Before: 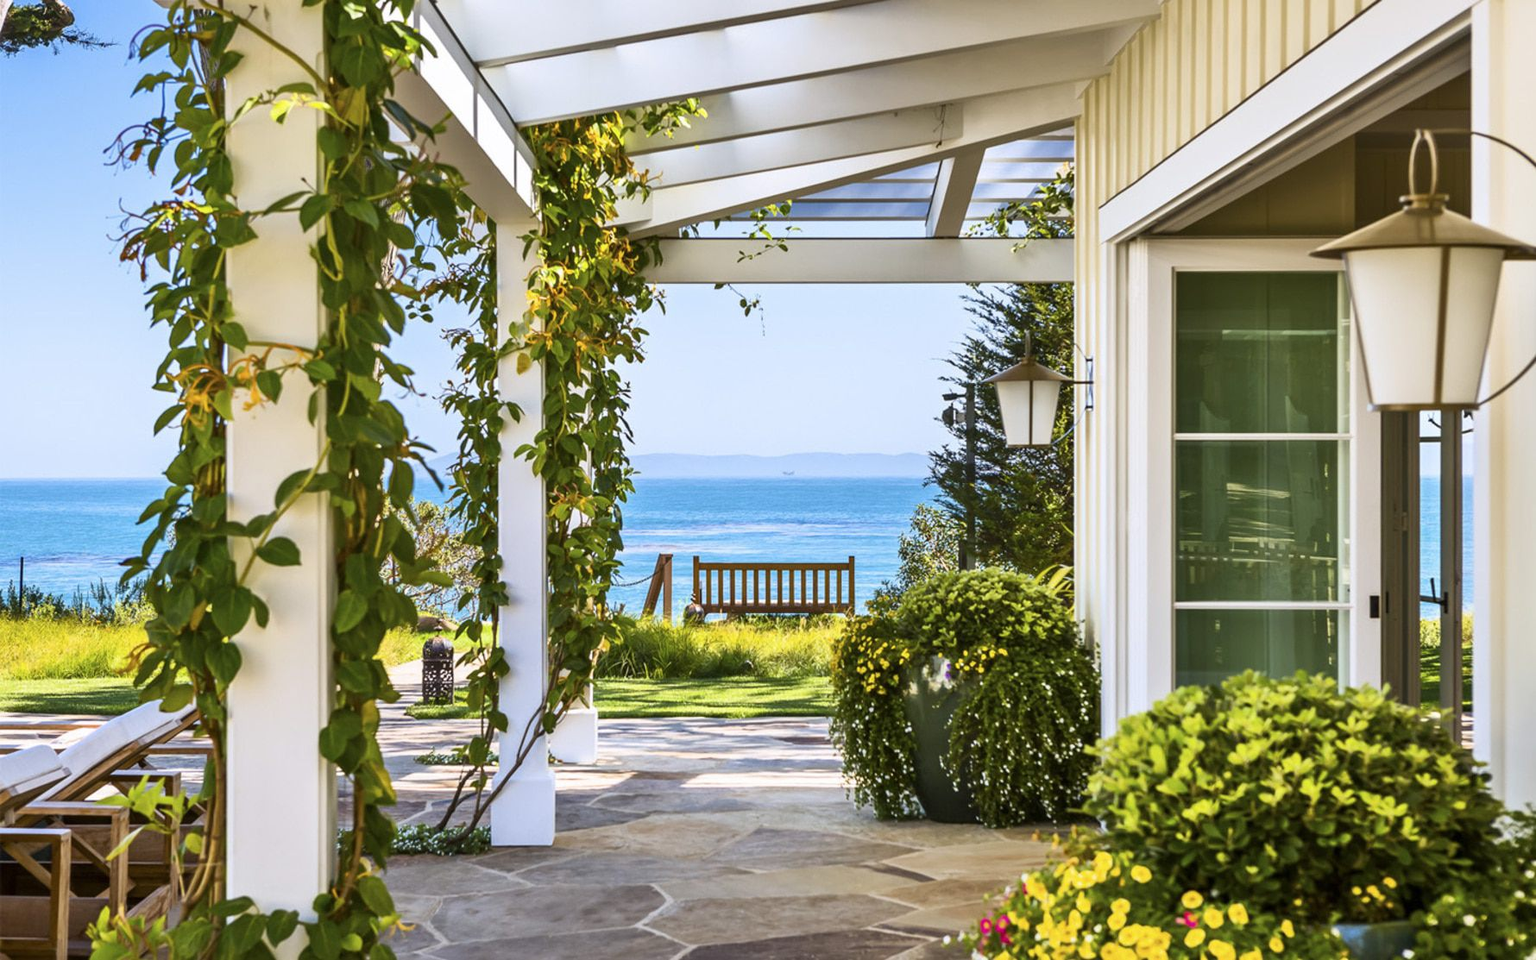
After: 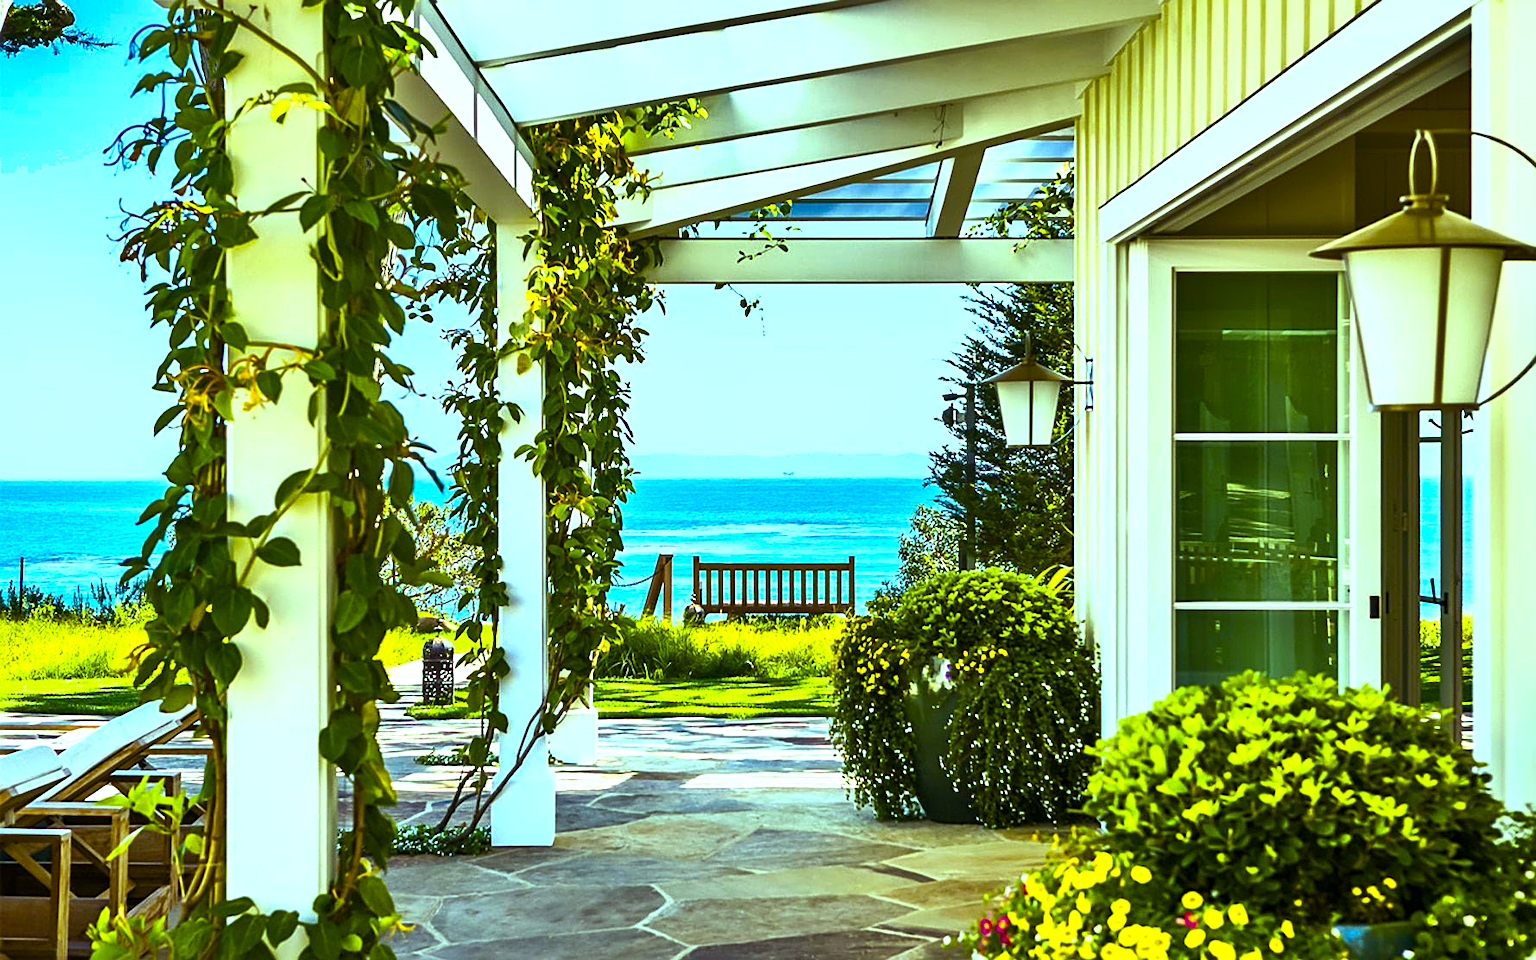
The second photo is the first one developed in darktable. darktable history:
white balance: red 1.045, blue 0.932
color balance: mode lift, gamma, gain (sRGB), lift [0.997, 0.979, 1.021, 1.011], gamma [1, 1.084, 0.916, 0.998], gain [1, 0.87, 1.13, 1.101], contrast 4.55%, contrast fulcrum 38.24%, output saturation 104.09%
sharpen: on, module defaults
color balance rgb: linear chroma grading › global chroma 9%, perceptual saturation grading › global saturation 36%, perceptual saturation grading › shadows 35%, perceptual brilliance grading › global brilliance 15%, perceptual brilliance grading › shadows -35%, global vibrance 15%
shadows and highlights: shadows 20.91, highlights -35.45, soften with gaussian
